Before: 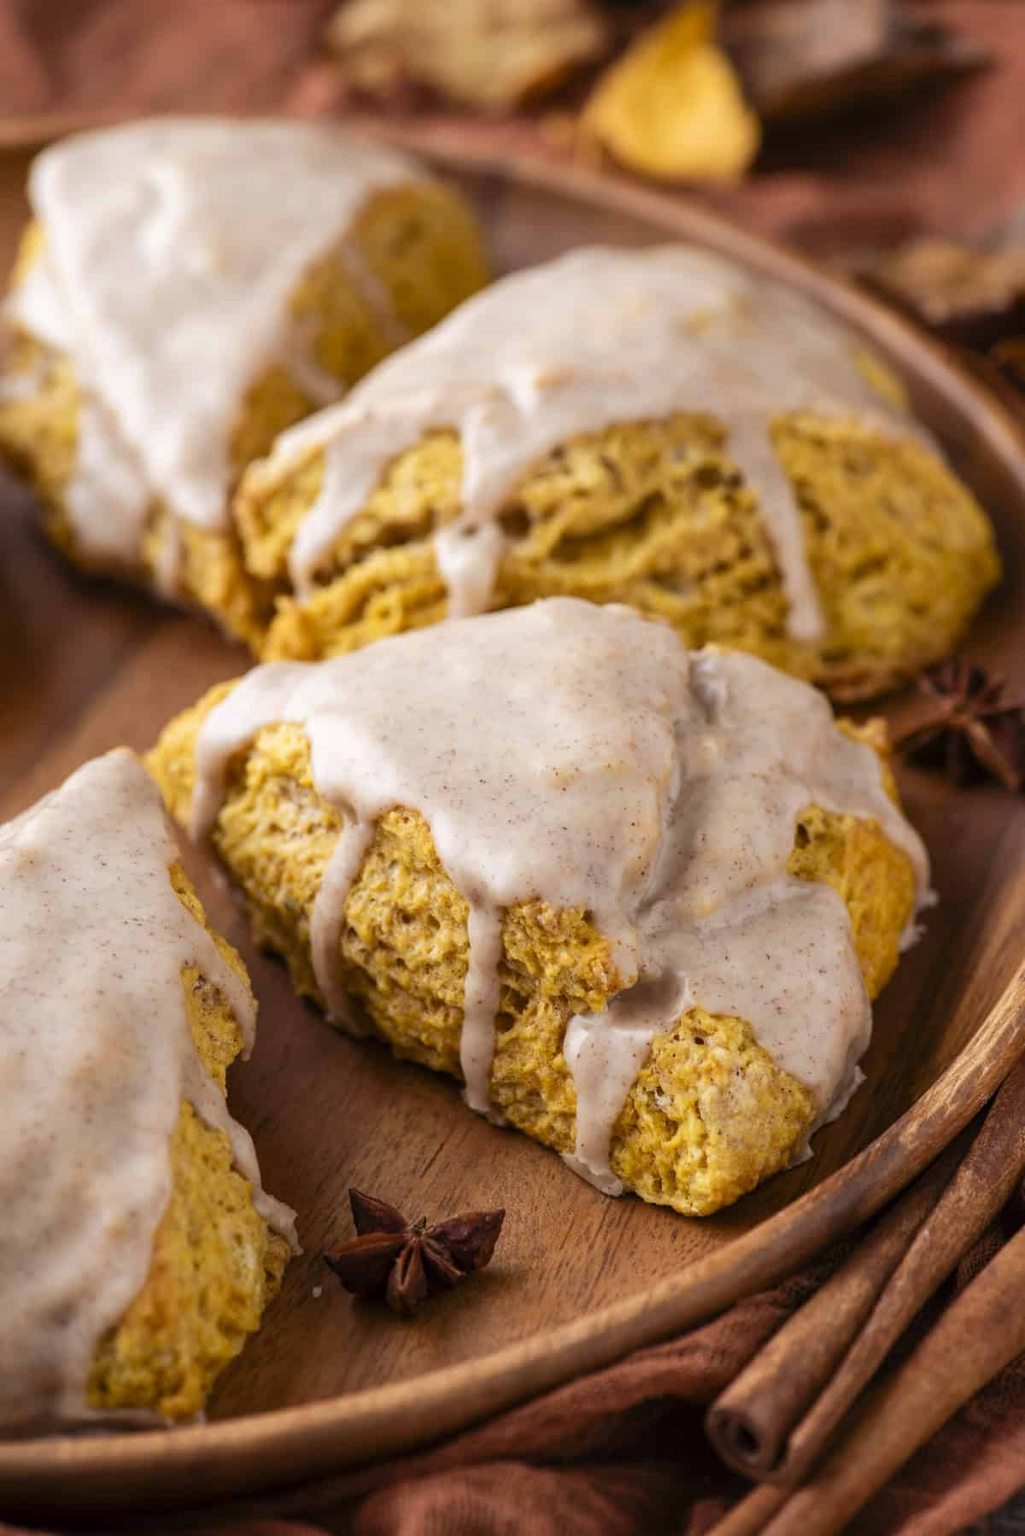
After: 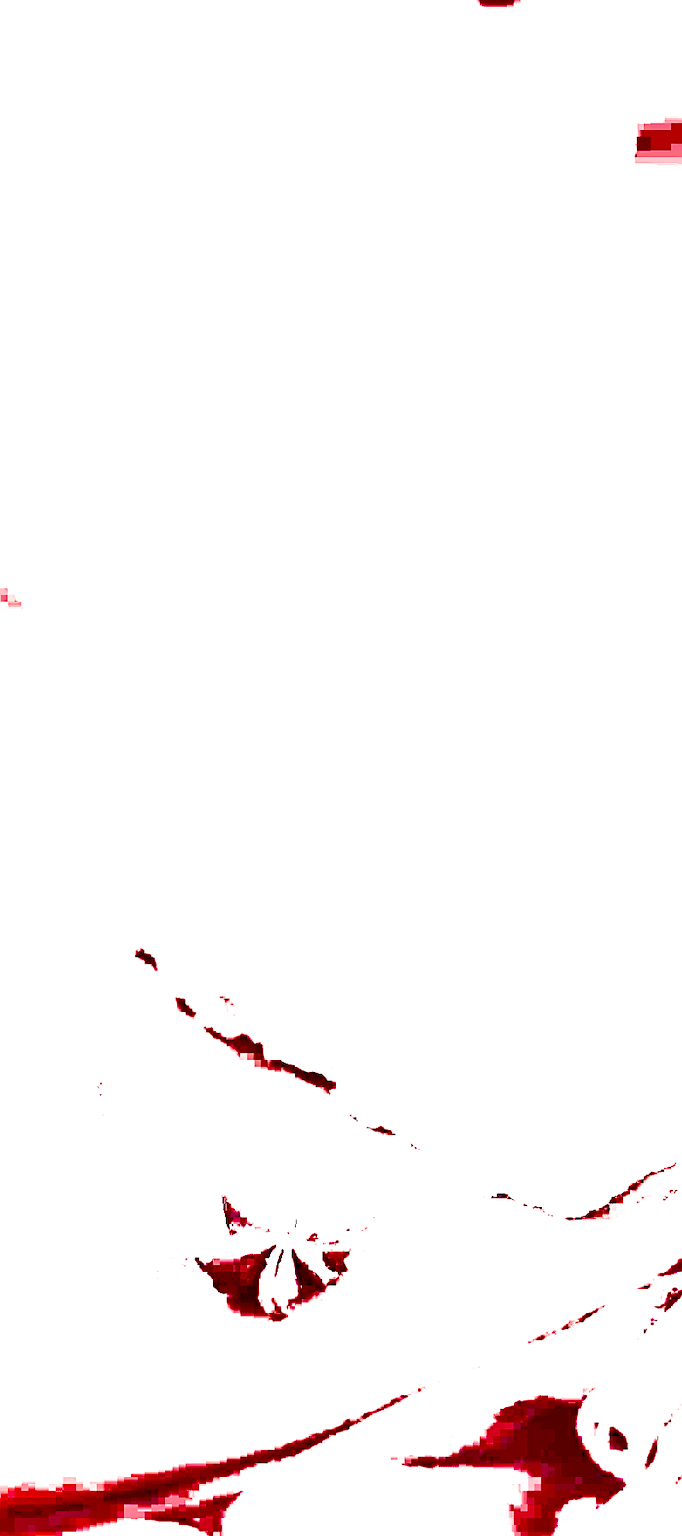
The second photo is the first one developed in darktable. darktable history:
filmic rgb: black relative exposure -12 EV, white relative exposure 2.8 EV, threshold 3 EV, target black luminance 0%, hardness 8.06, latitude 70.41%, contrast 1.14, highlights saturation mix 10%, shadows ↔ highlights balance -0.388%, color science v4 (2020), iterations of high-quality reconstruction 10, contrast in shadows soft, contrast in highlights soft, enable highlight reconstruction true
white balance: red 8, blue 8
exposure: exposure 0.2 EV, compensate highlight preservation false
sharpen: on, module defaults
tone equalizer: on, module defaults
color calibration: illuminant F (fluorescent), F source F9 (Cool White Deluxe 4150 K) – high CRI, x 0.374, y 0.373, temperature 4158.34 K
shadows and highlights: low approximation 0.01, soften with gaussian
crop and rotate: left 12.648%, right 20.685%
